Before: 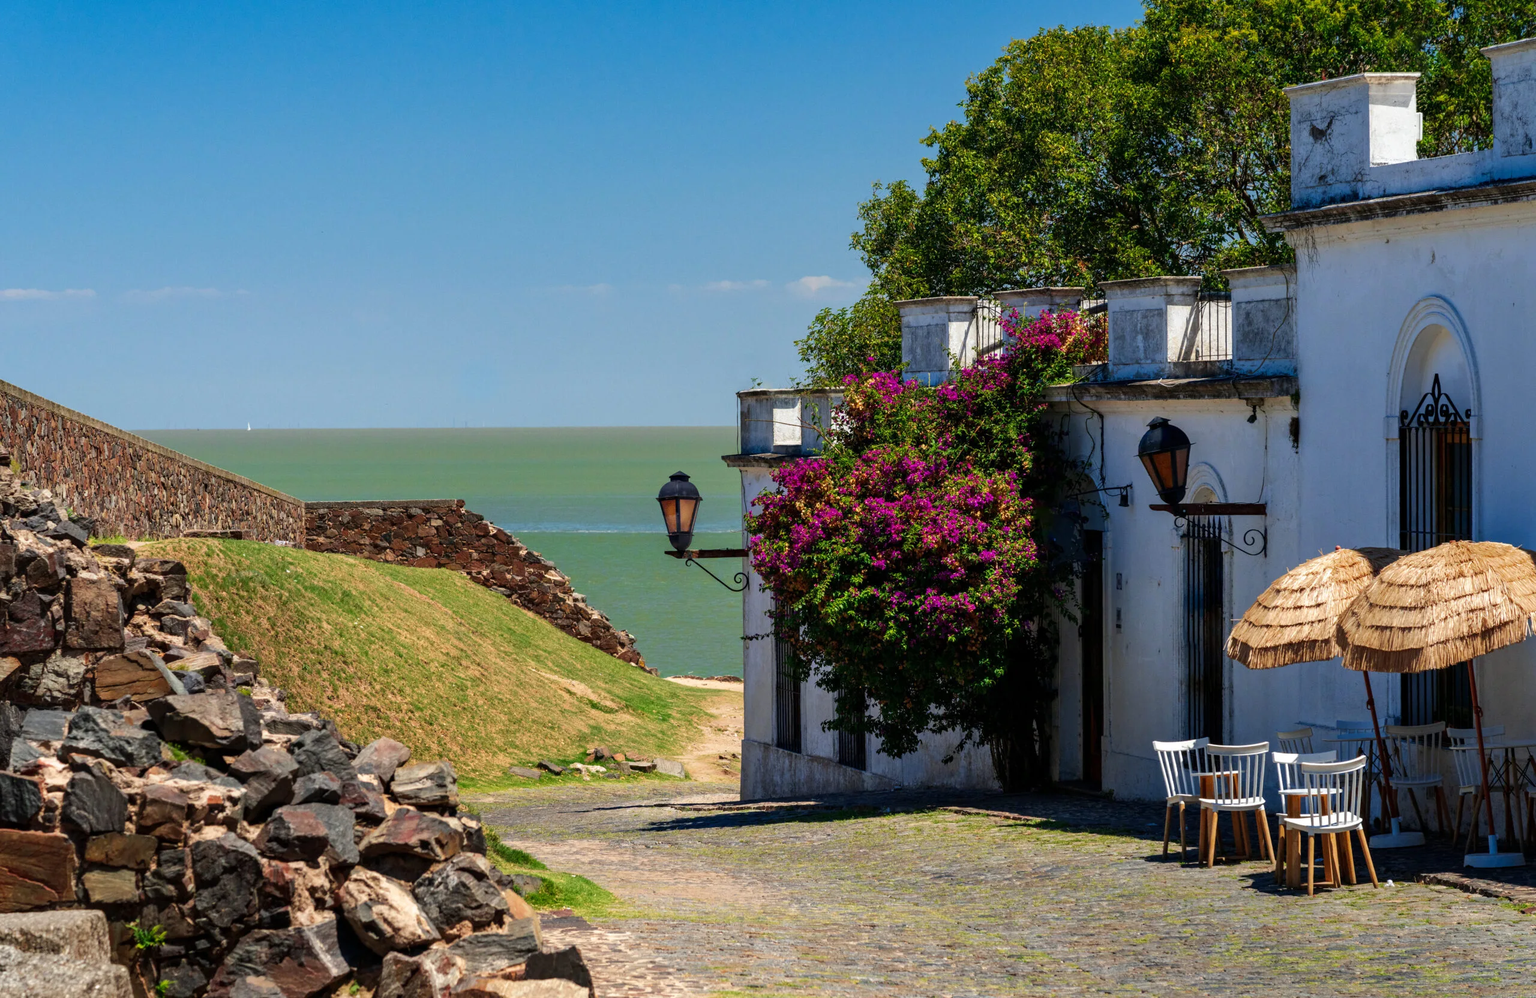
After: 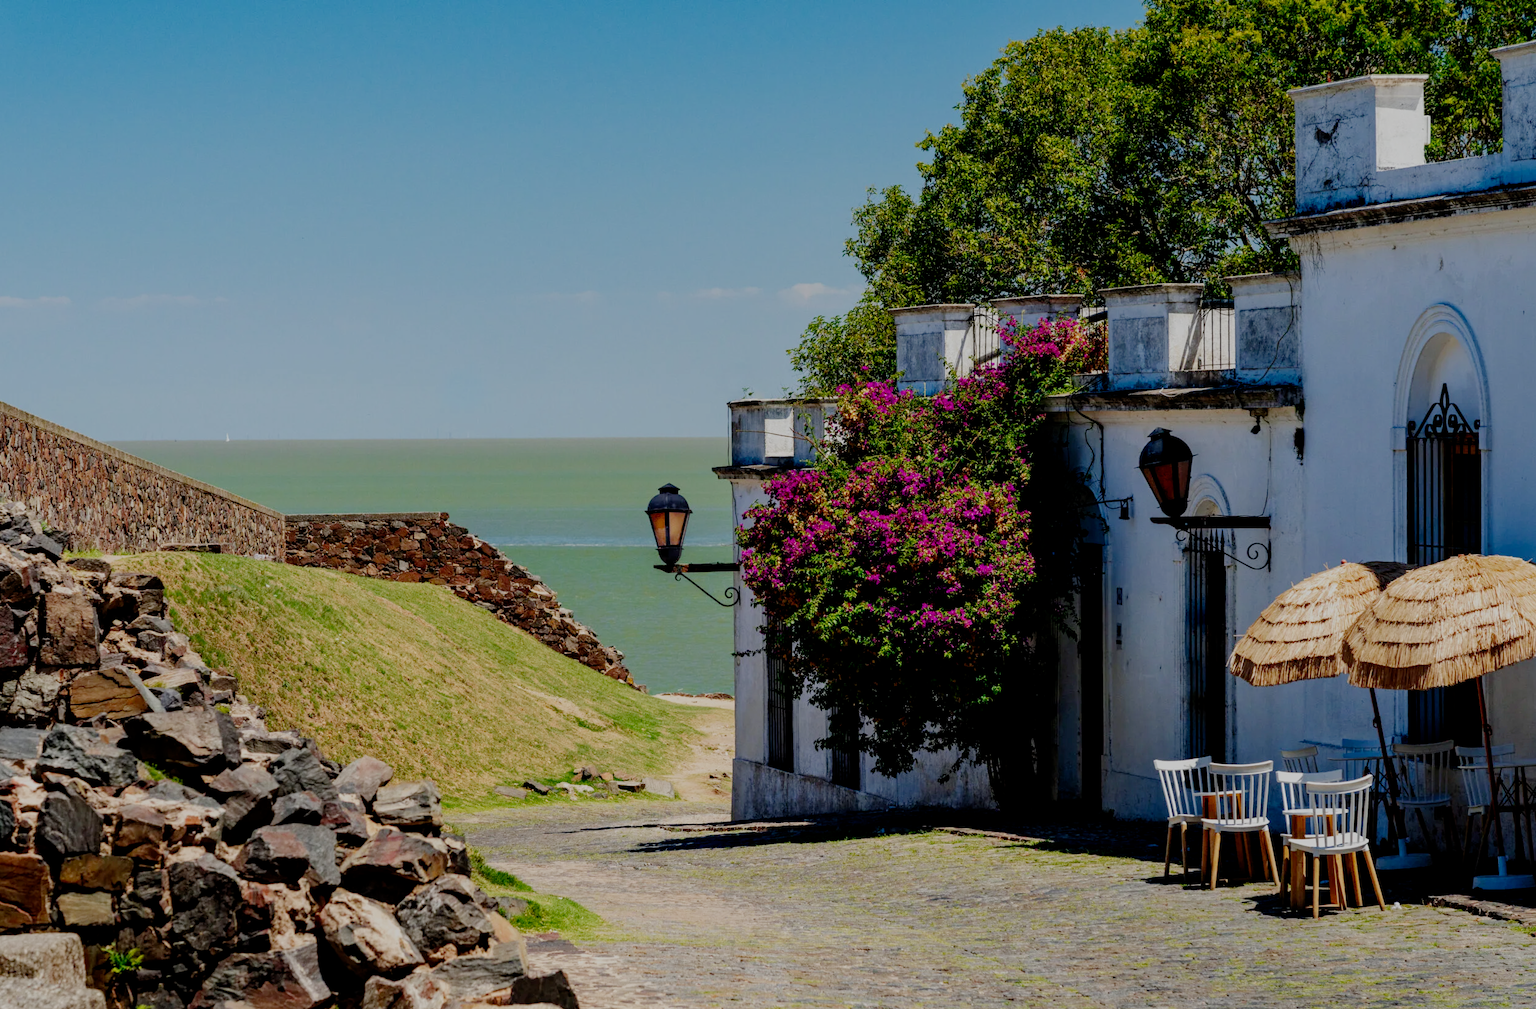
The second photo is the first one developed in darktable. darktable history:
filmic rgb: middle gray luminance 18%, black relative exposure -7.5 EV, white relative exposure 8.5 EV, threshold 6 EV, target black luminance 0%, hardness 2.23, latitude 18.37%, contrast 0.878, highlights saturation mix 5%, shadows ↔ highlights balance 10.15%, add noise in highlights 0, preserve chrominance no, color science v3 (2019), use custom middle-gray values true, iterations of high-quality reconstruction 0, contrast in highlights soft, enable highlight reconstruction true
crop and rotate: left 1.774%, right 0.633%, bottom 1.28%
